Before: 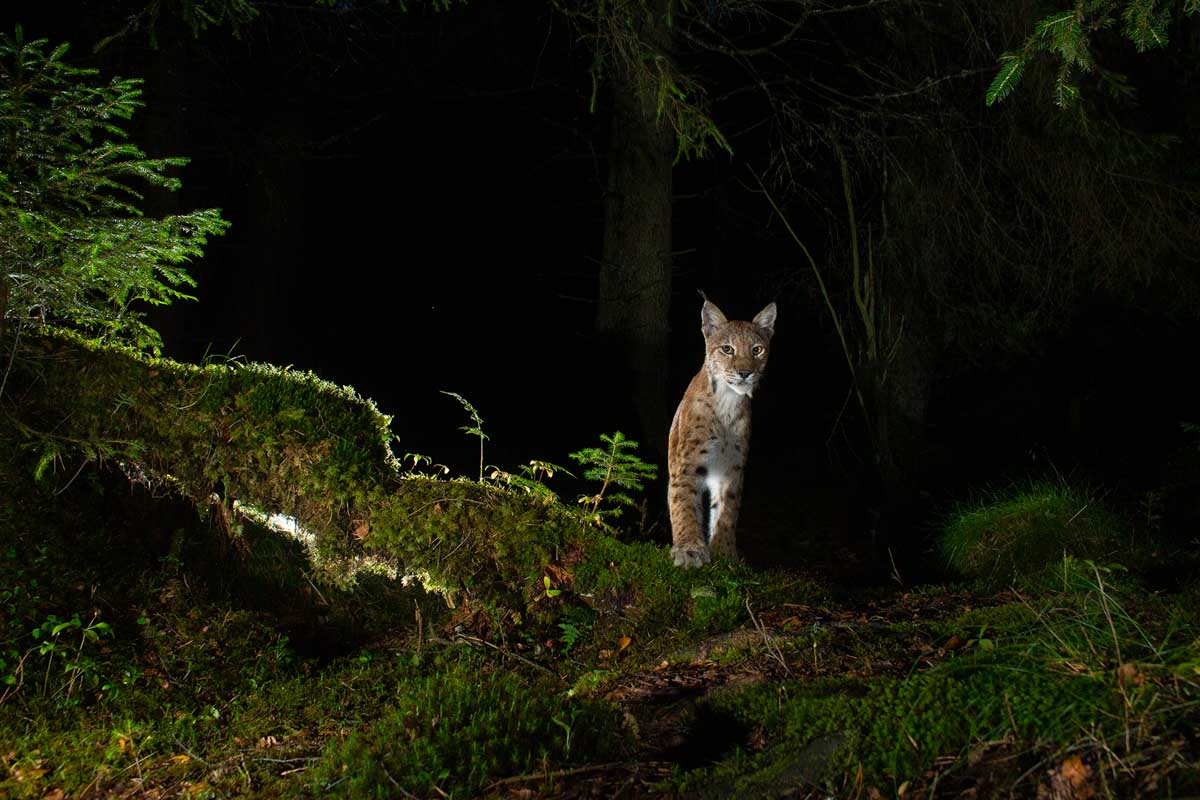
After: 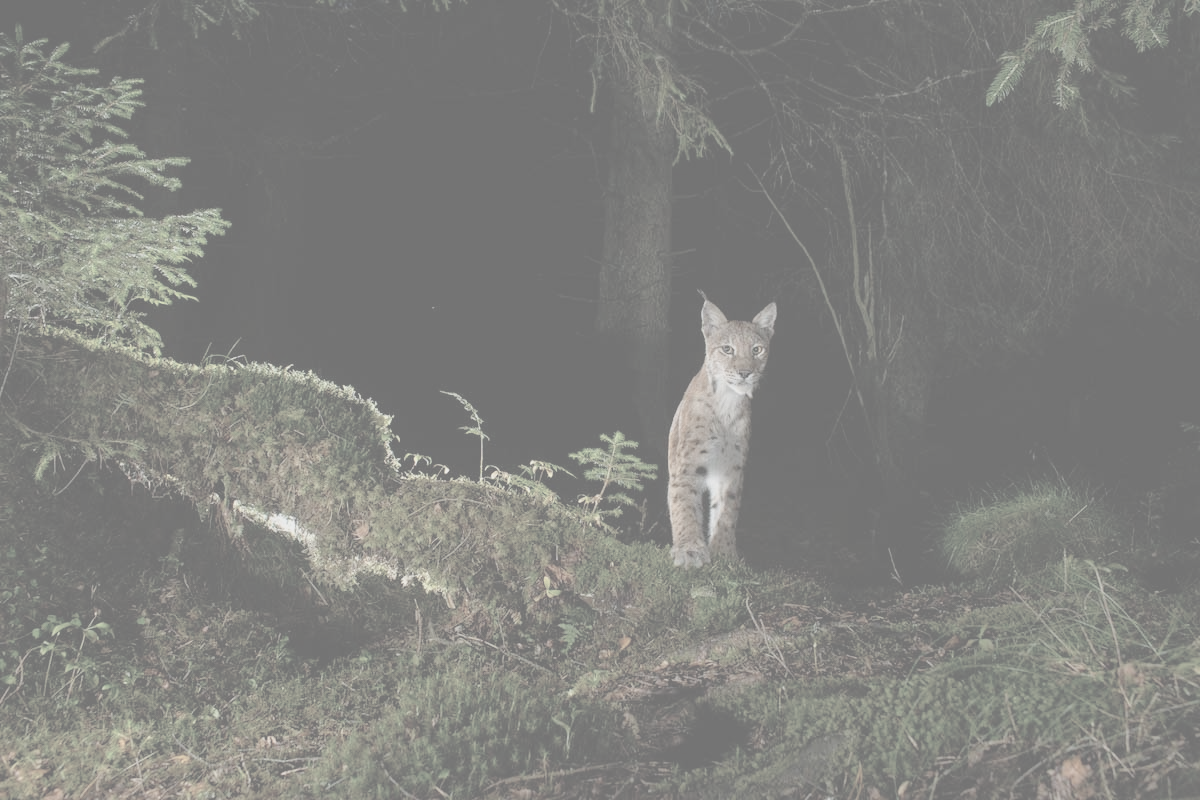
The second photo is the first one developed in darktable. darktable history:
contrast brightness saturation: contrast -0.322, brightness 0.757, saturation -0.789
